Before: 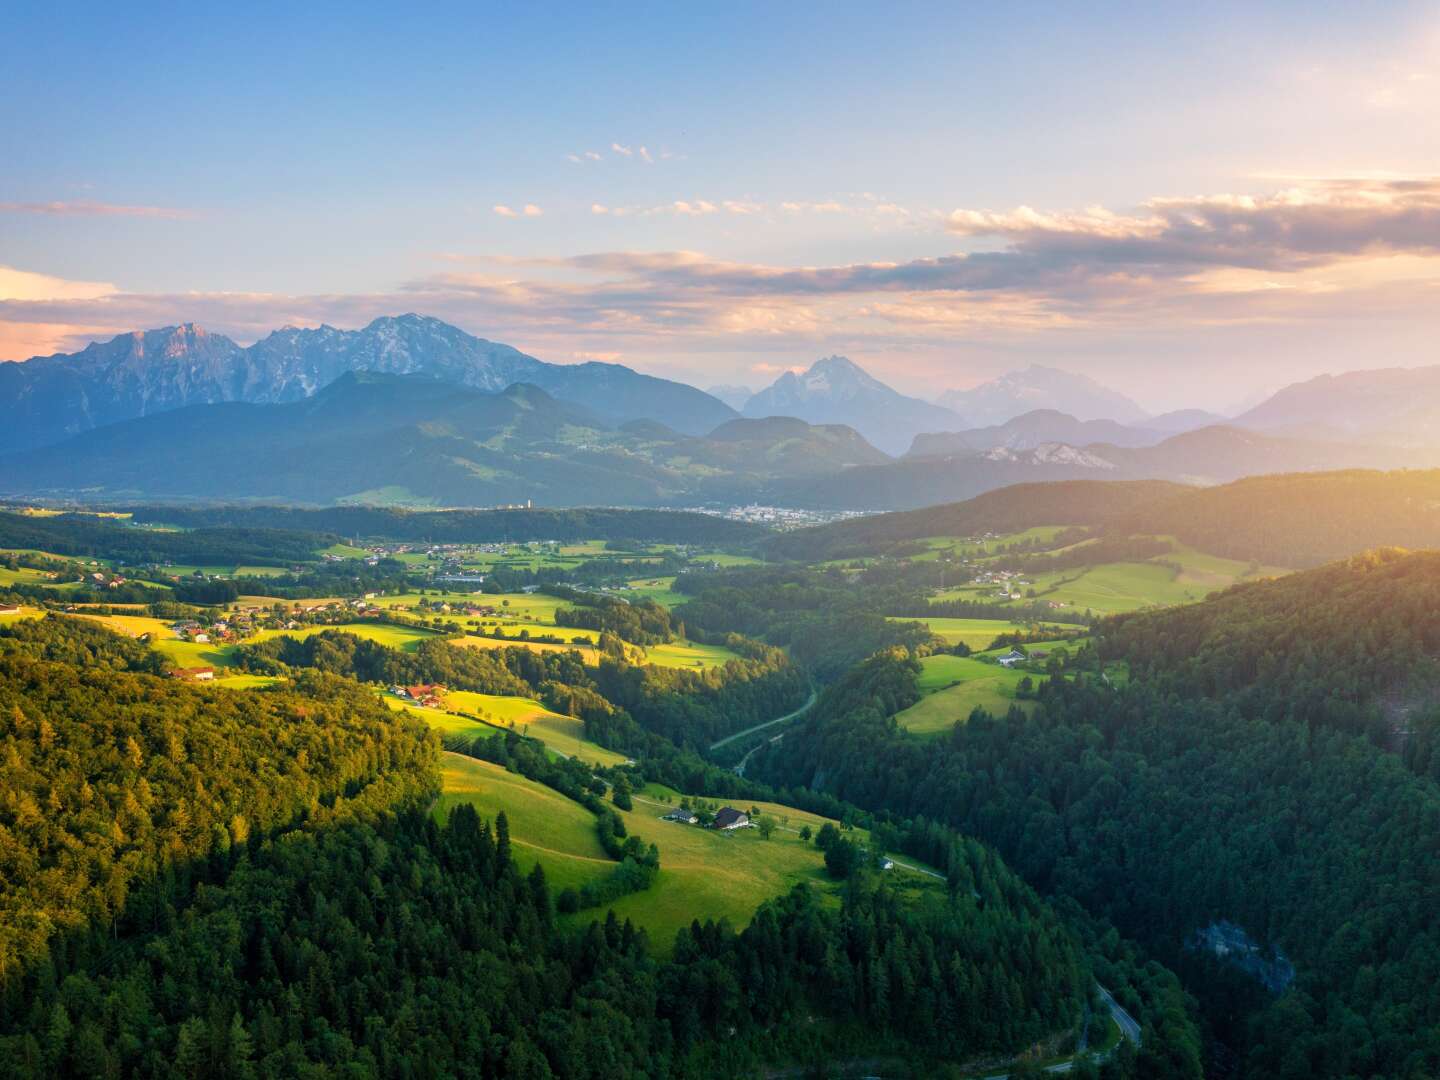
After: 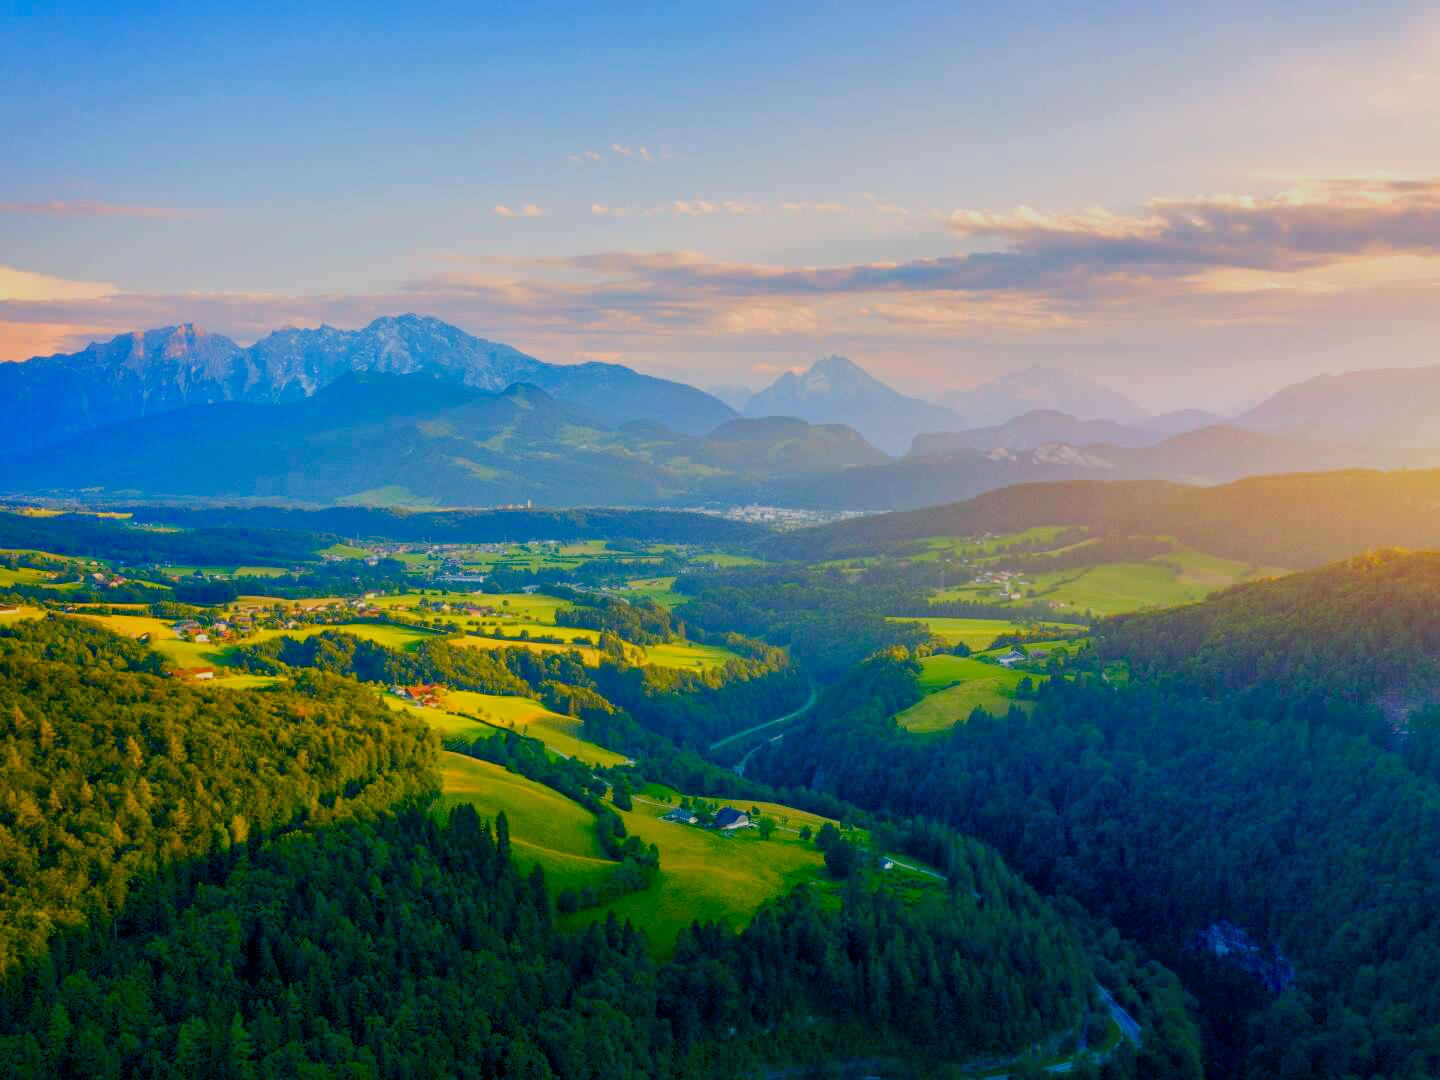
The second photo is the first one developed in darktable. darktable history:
color balance rgb: shadows lift › luminance -40.893%, shadows lift › chroma 13.908%, shadows lift › hue 259.86°, linear chroma grading › global chroma 15.365%, perceptual saturation grading › global saturation 45.288%, perceptual saturation grading › highlights -50.074%, perceptual saturation grading › shadows 30.465%, contrast -20.066%
